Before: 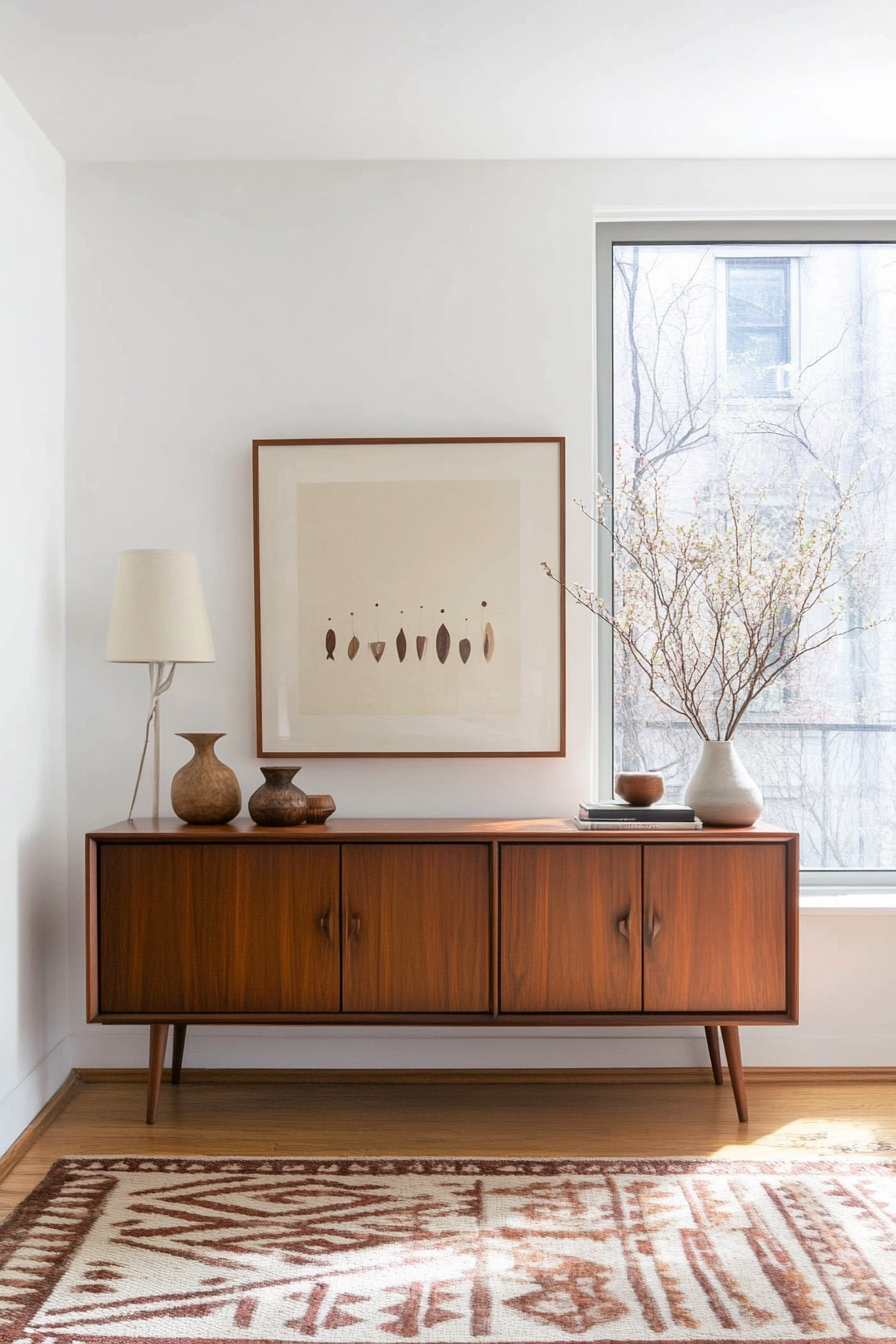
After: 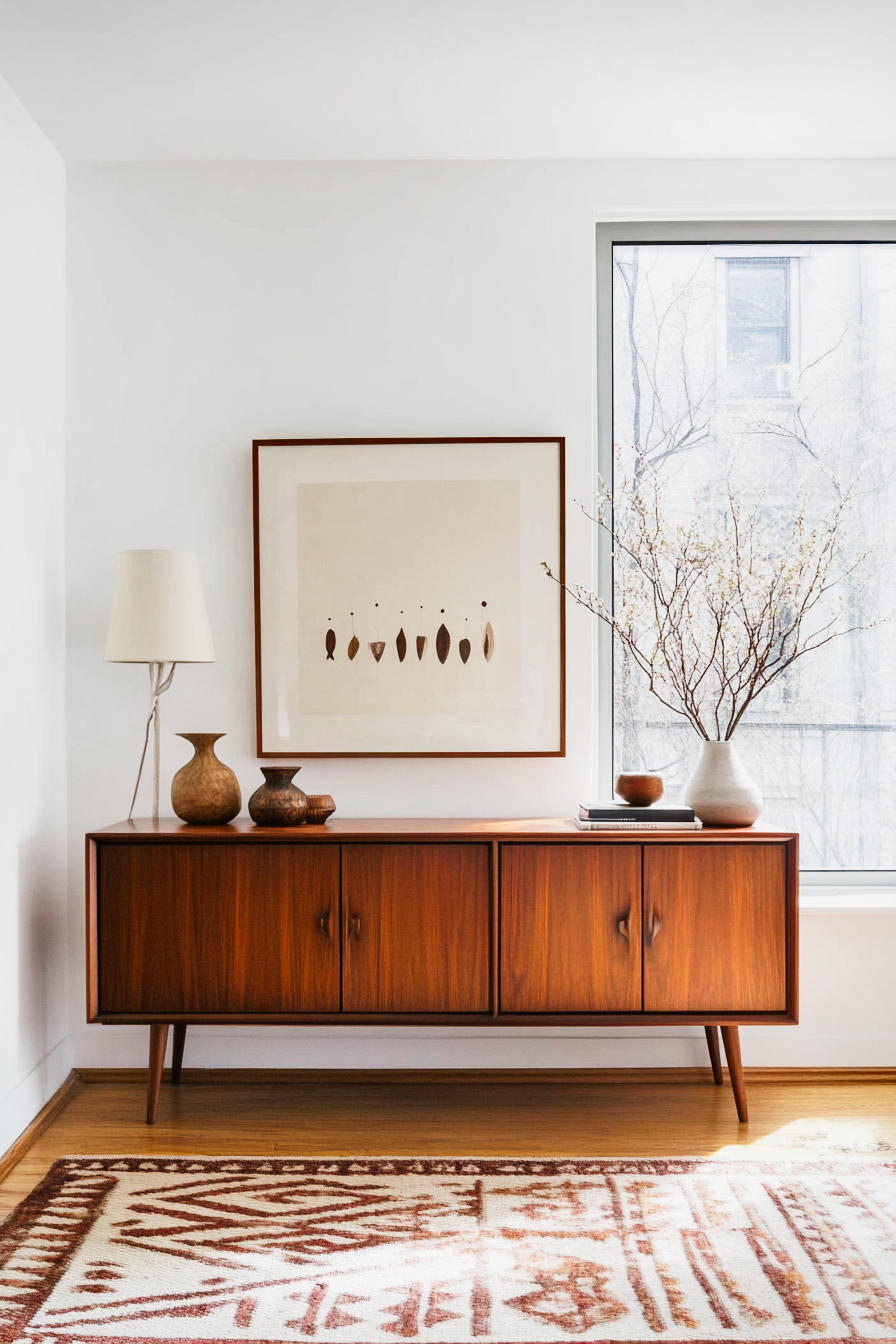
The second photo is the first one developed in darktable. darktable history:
tone curve: curves: ch0 [(0, 0.008) (0.107, 0.083) (0.283, 0.287) (0.429, 0.51) (0.607, 0.739) (0.789, 0.893) (0.998, 0.978)]; ch1 [(0, 0) (0.323, 0.339) (0.438, 0.427) (0.478, 0.484) (0.502, 0.502) (0.527, 0.525) (0.571, 0.579) (0.608, 0.629) (0.669, 0.704) (0.859, 0.899) (1, 1)]; ch2 [(0, 0) (0.33, 0.347) (0.421, 0.456) (0.473, 0.498) (0.502, 0.504) (0.522, 0.524) (0.549, 0.567) (0.593, 0.626) (0.676, 0.724) (1, 1)], preserve colors none
vignetting: fall-off start 91.7%, brightness -0.249, saturation 0.133
shadows and highlights: shadows 59.81, soften with gaussian
